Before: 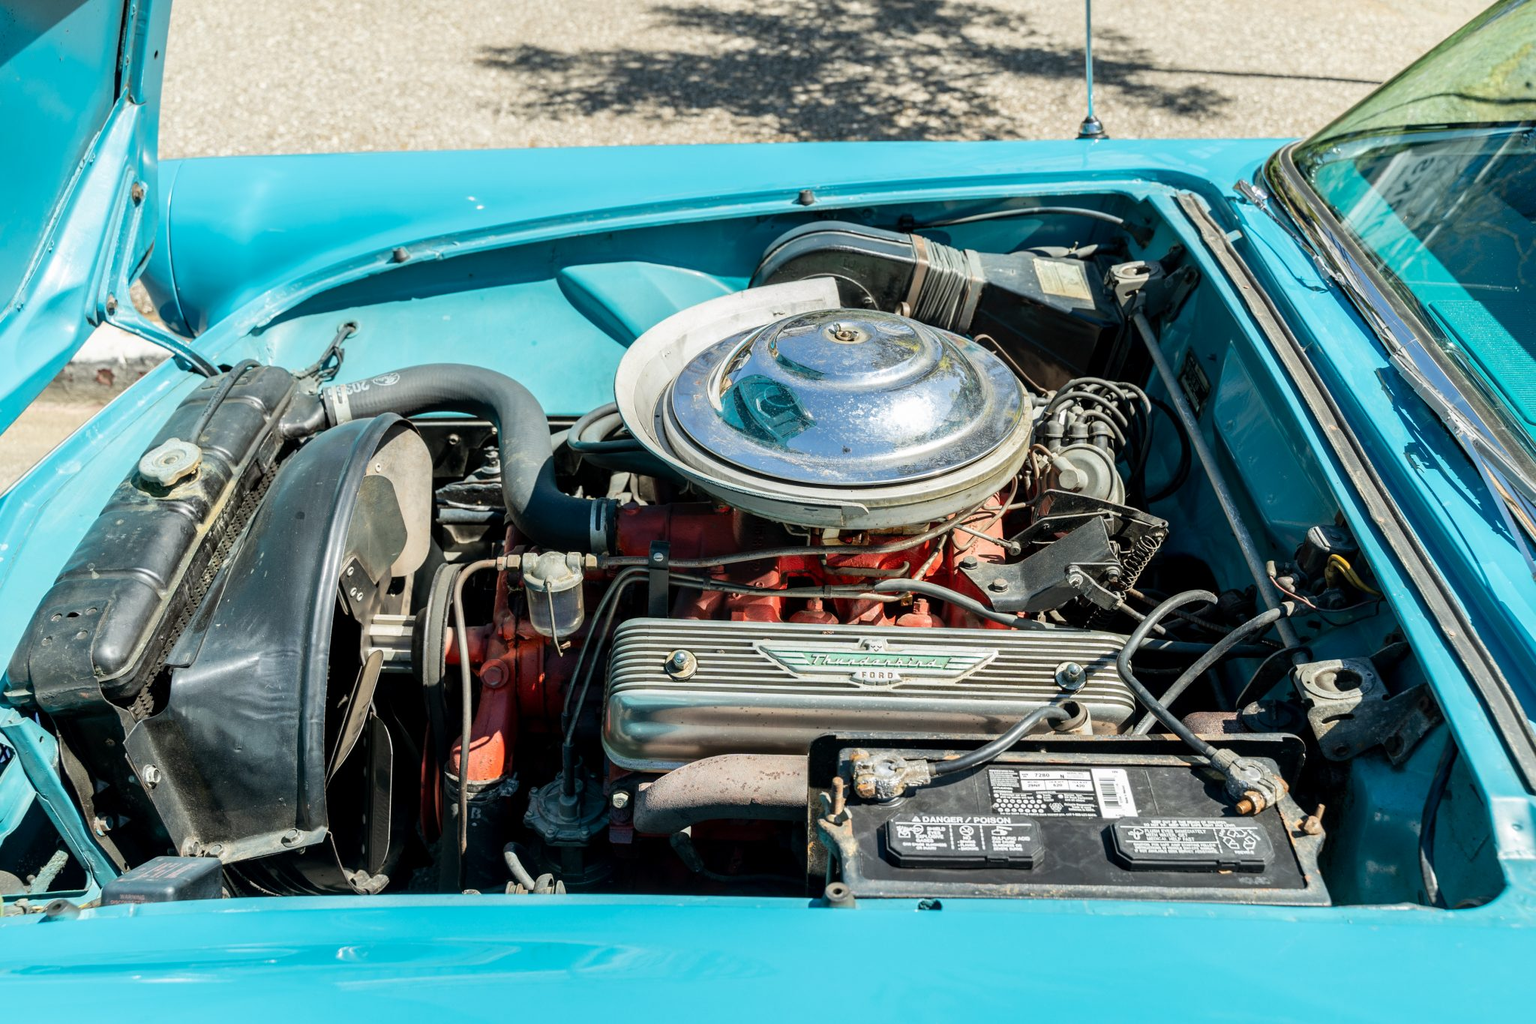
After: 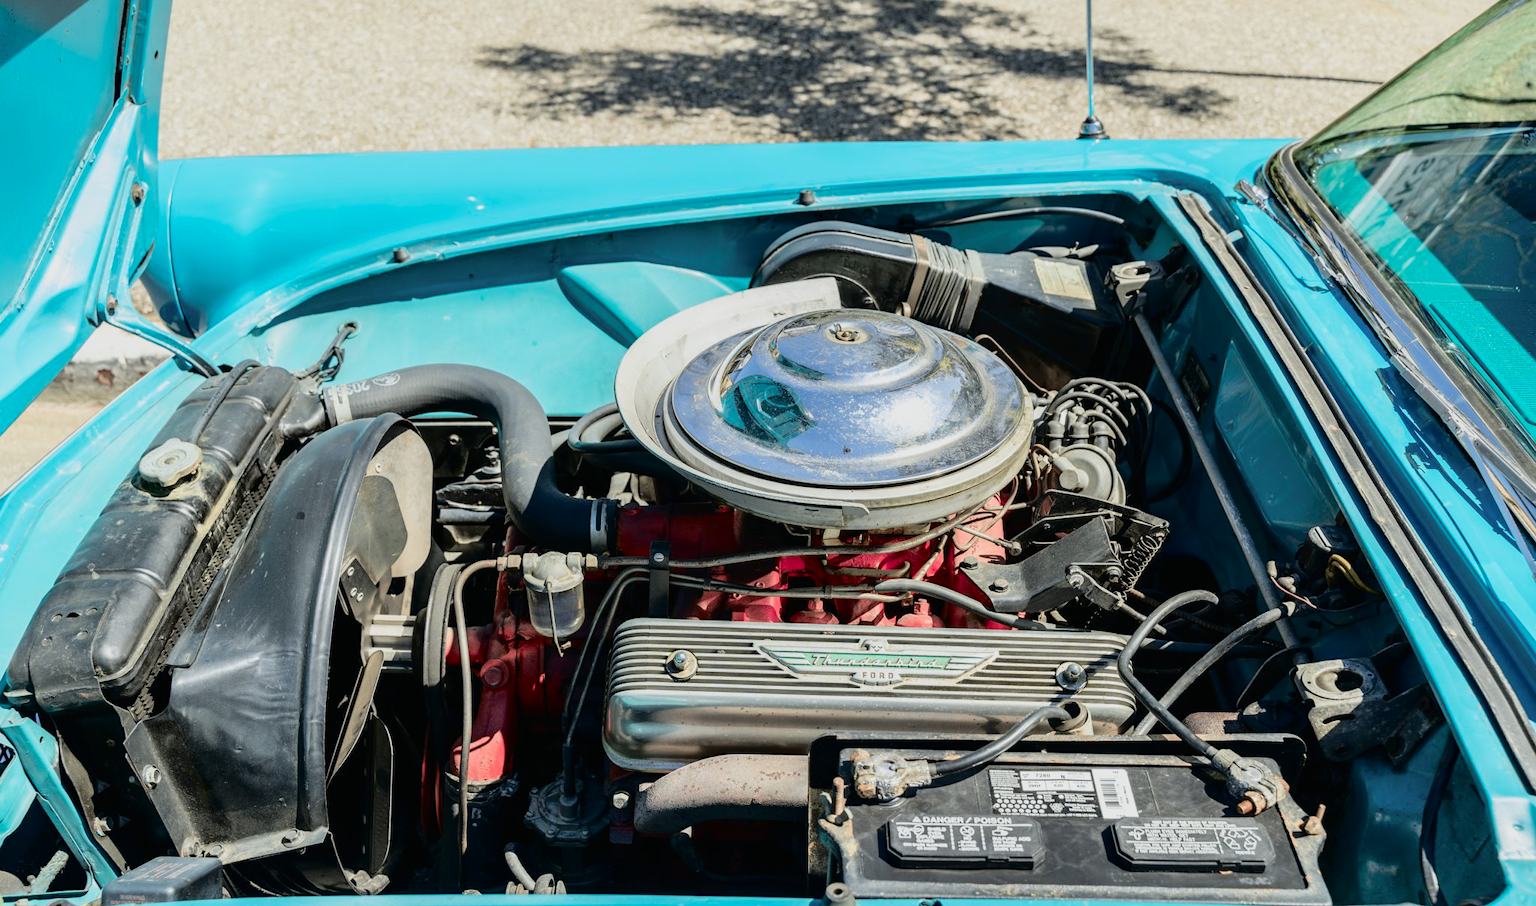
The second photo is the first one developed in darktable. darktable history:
crop and rotate: top 0%, bottom 11.49%
tone curve: curves: ch0 [(0, 0.009) (0.105, 0.054) (0.195, 0.132) (0.289, 0.278) (0.384, 0.391) (0.513, 0.53) (0.66, 0.667) (0.895, 0.863) (1, 0.919)]; ch1 [(0, 0) (0.161, 0.092) (0.35, 0.33) (0.403, 0.395) (0.456, 0.469) (0.502, 0.499) (0.519, 0.514) (0.576, 0.584) (0.642, 0.658) (0.701, 0.742) (1, 0.942)]; ch2 [(0, 0) (0.371, 0.362) (0.437, 0.437) (0.501, 0.5) (0.53, 0.528) (0.569, 0.564) (0.619, 0.58) (0.883, 0.752) (1, 0.929)], color space Lab, independent channels, preserve colors none
